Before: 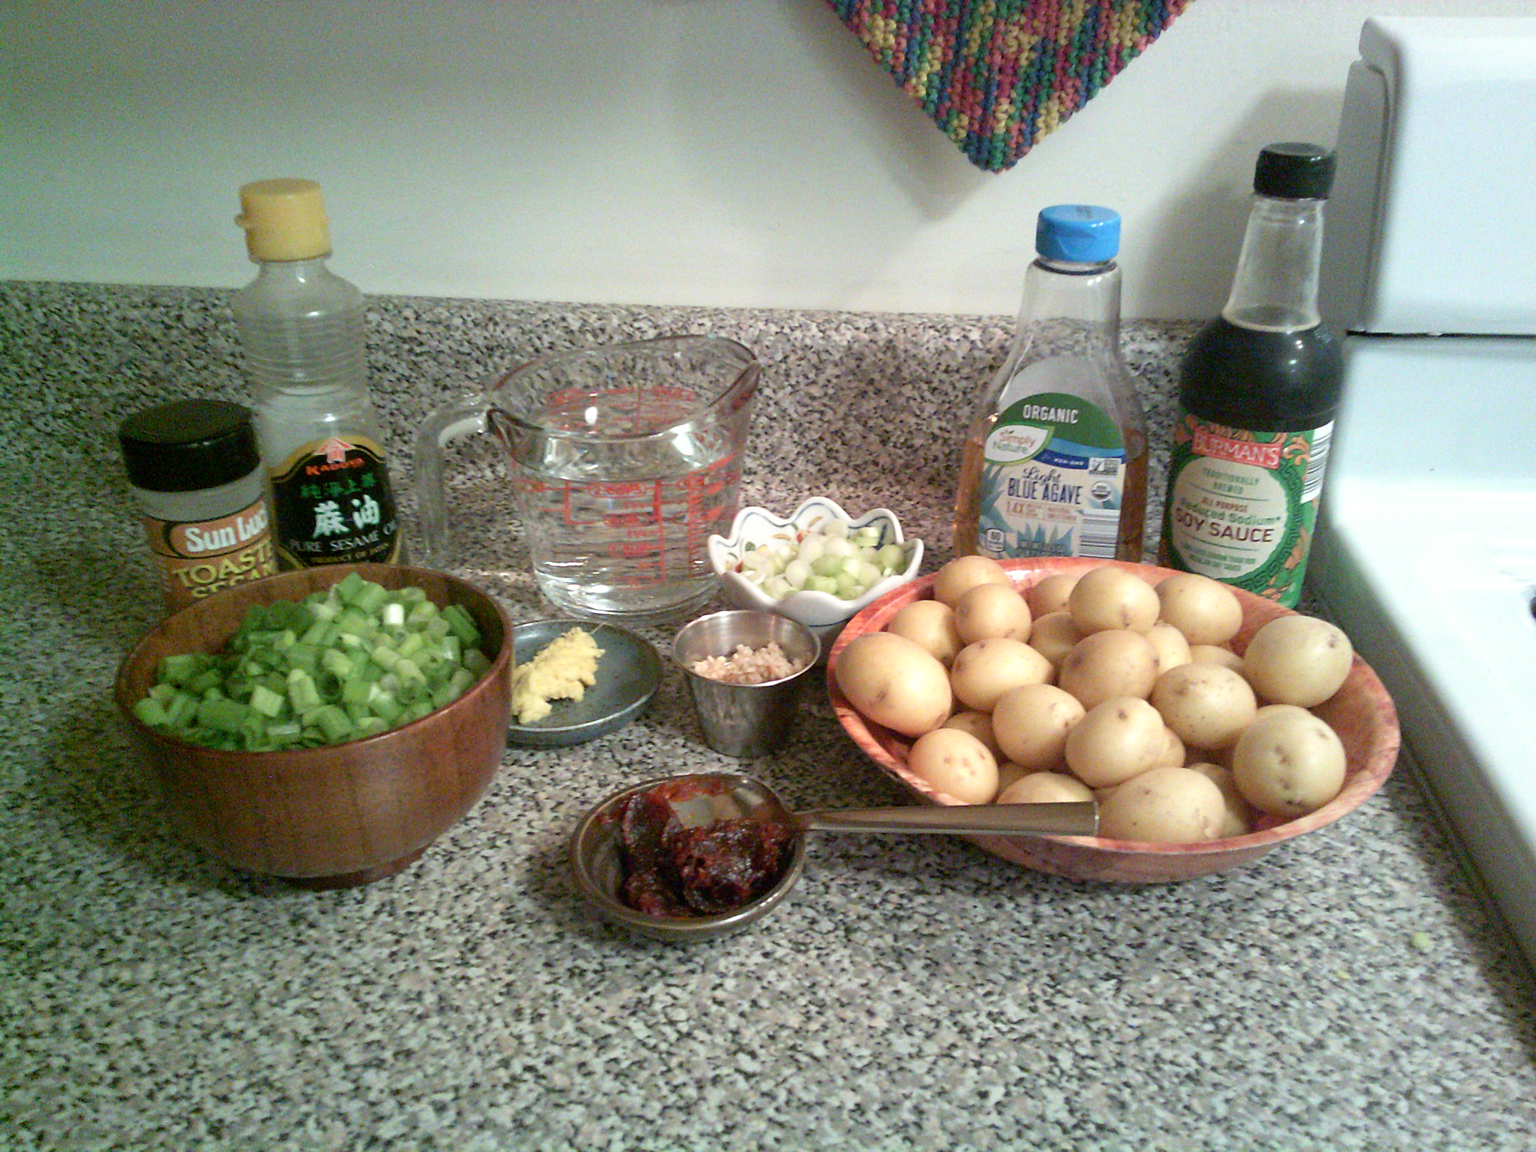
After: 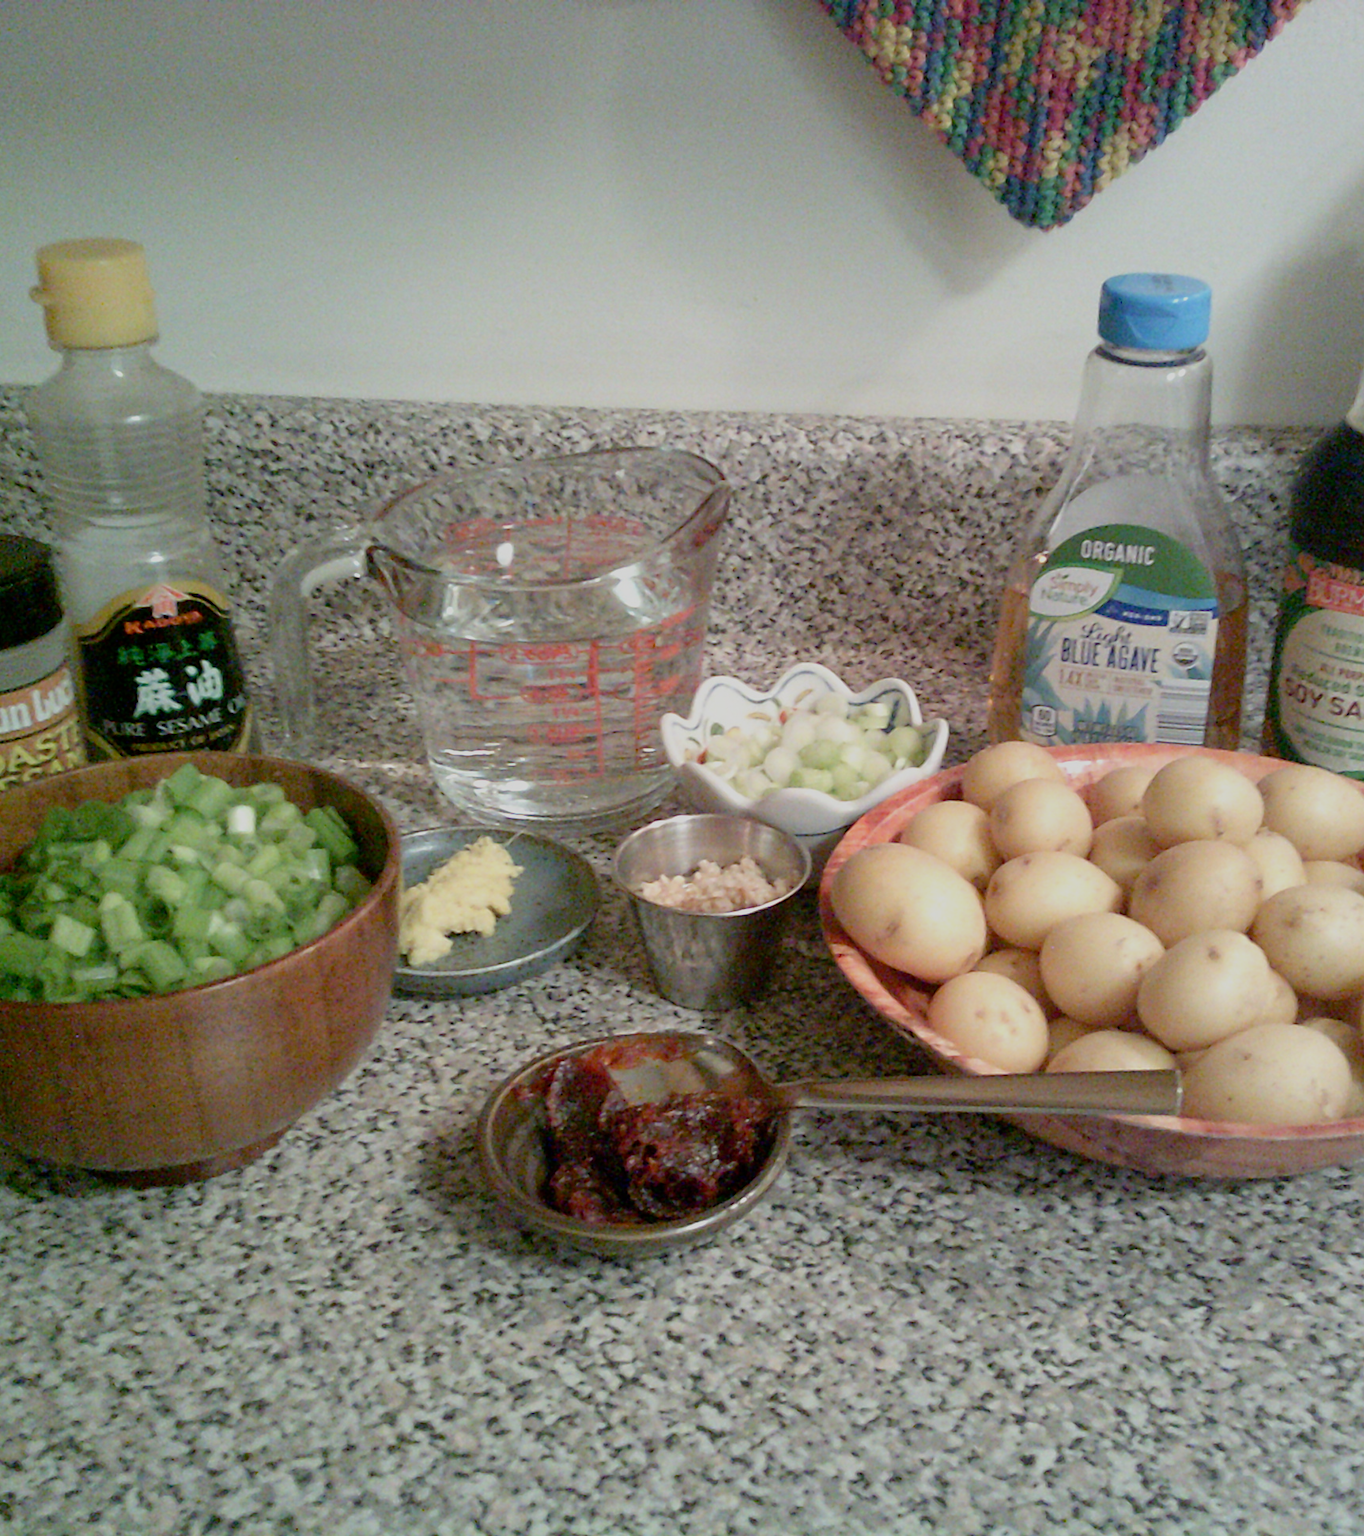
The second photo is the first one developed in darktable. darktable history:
filmic rgb: middle gray luminance 18.31%, black relative exposure -10.44 EV, white relative exposure 3.42 EV, target black luminance 0%, hardness 6.02, latitude 98.26%, contrast 0.843, shadows ↔ highlights balance 0.715%, preserve chrominance no, color science v5 (2021), iterations of high-quality reconstruction 10
crop and rotate: left 13.861%, right 19.535%
